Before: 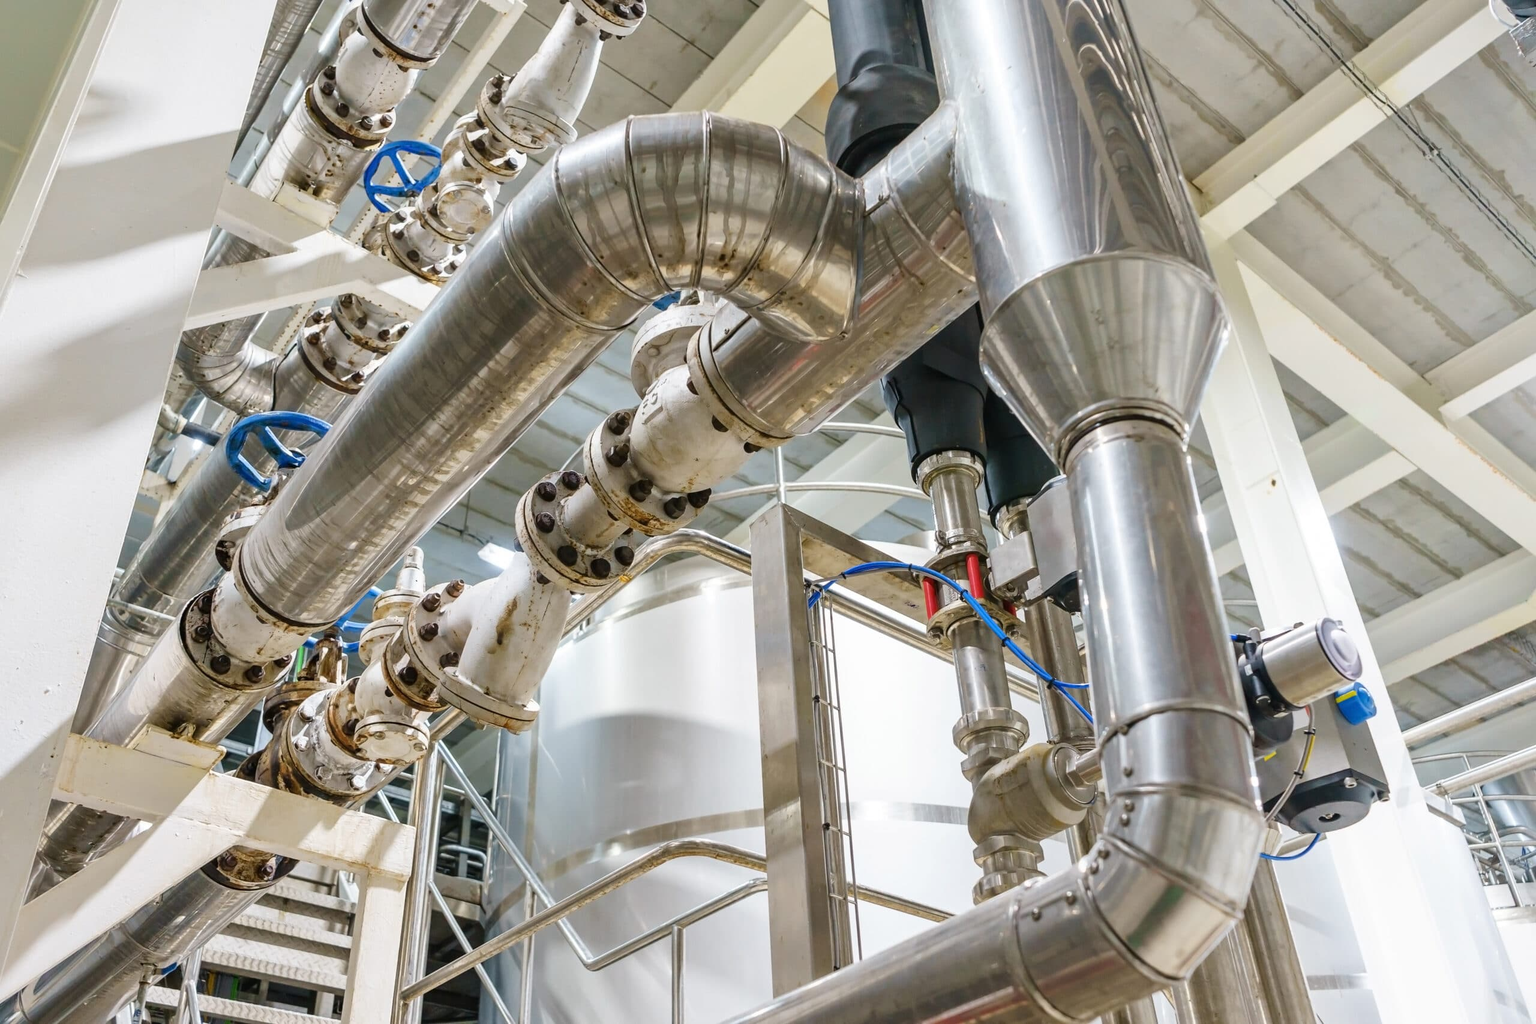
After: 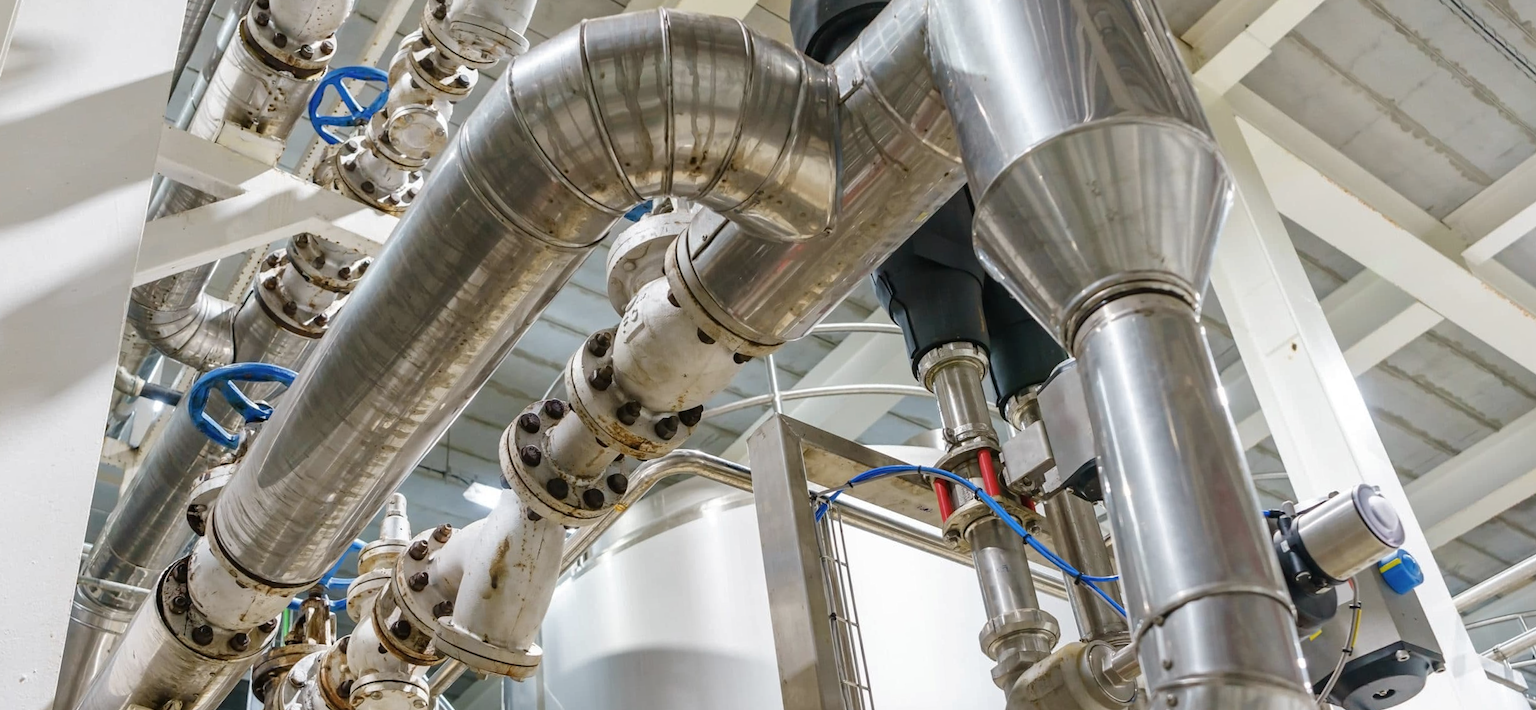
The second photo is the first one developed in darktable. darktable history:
crop: left 0.387%, top 5.469%, bottom 19.809%
rotate and perspective: rotation -5°, crop left 0.05, crop right 0.952, crop top 0.11, crop bottom 0.89
contrast brightness saturation: saturation -0.05
base curve: curves: ch0 [(0, 0) (0.74, 0.67) (1, 1)]
